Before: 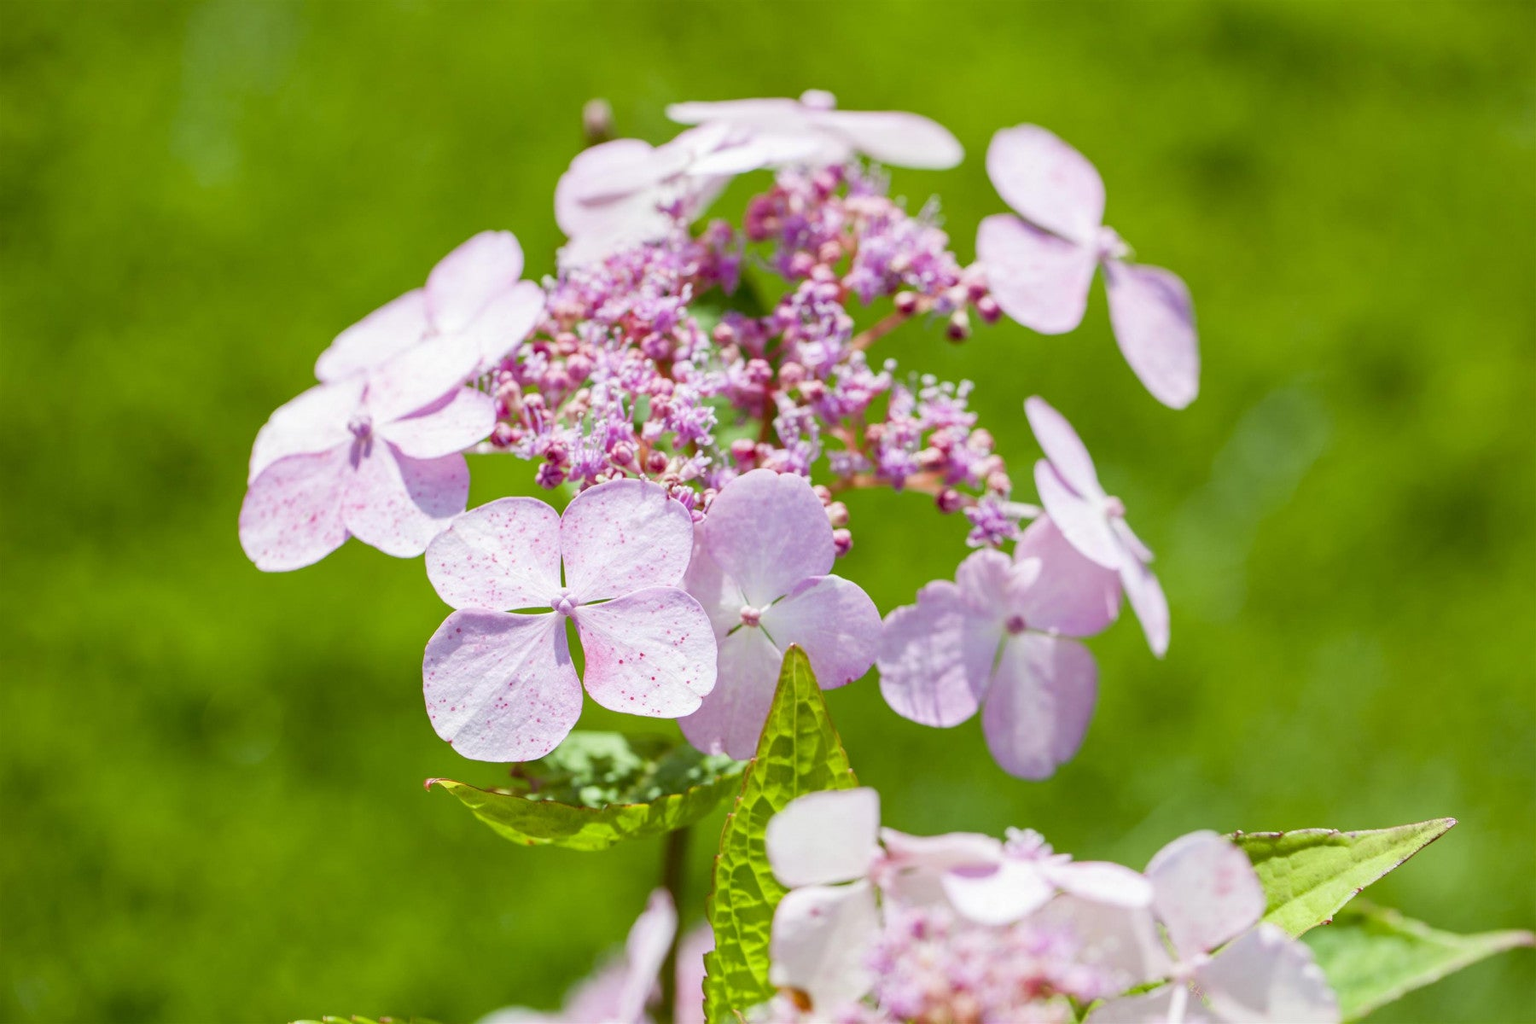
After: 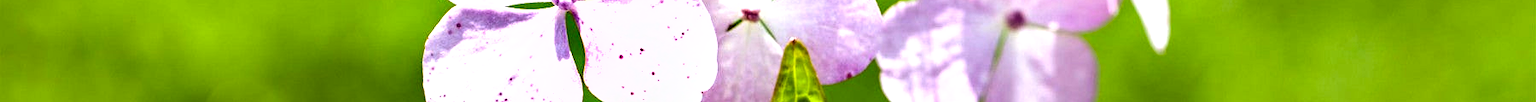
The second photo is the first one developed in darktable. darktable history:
shadows and highlights: shadows 60, soften with gaussian
exposure: exposure 0.999 EV, compensate highlight preservation false
crop and rotate: top 59.084%, bottom 30.916%
